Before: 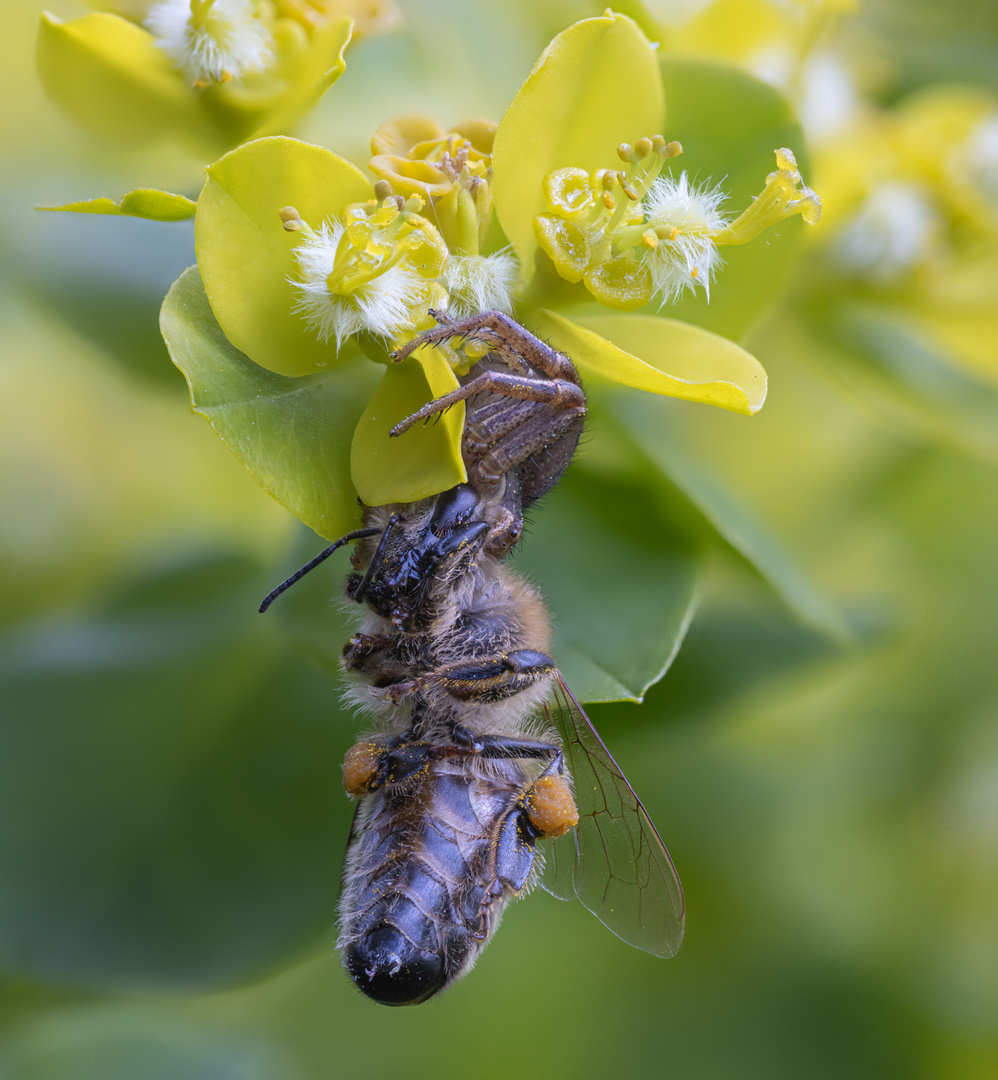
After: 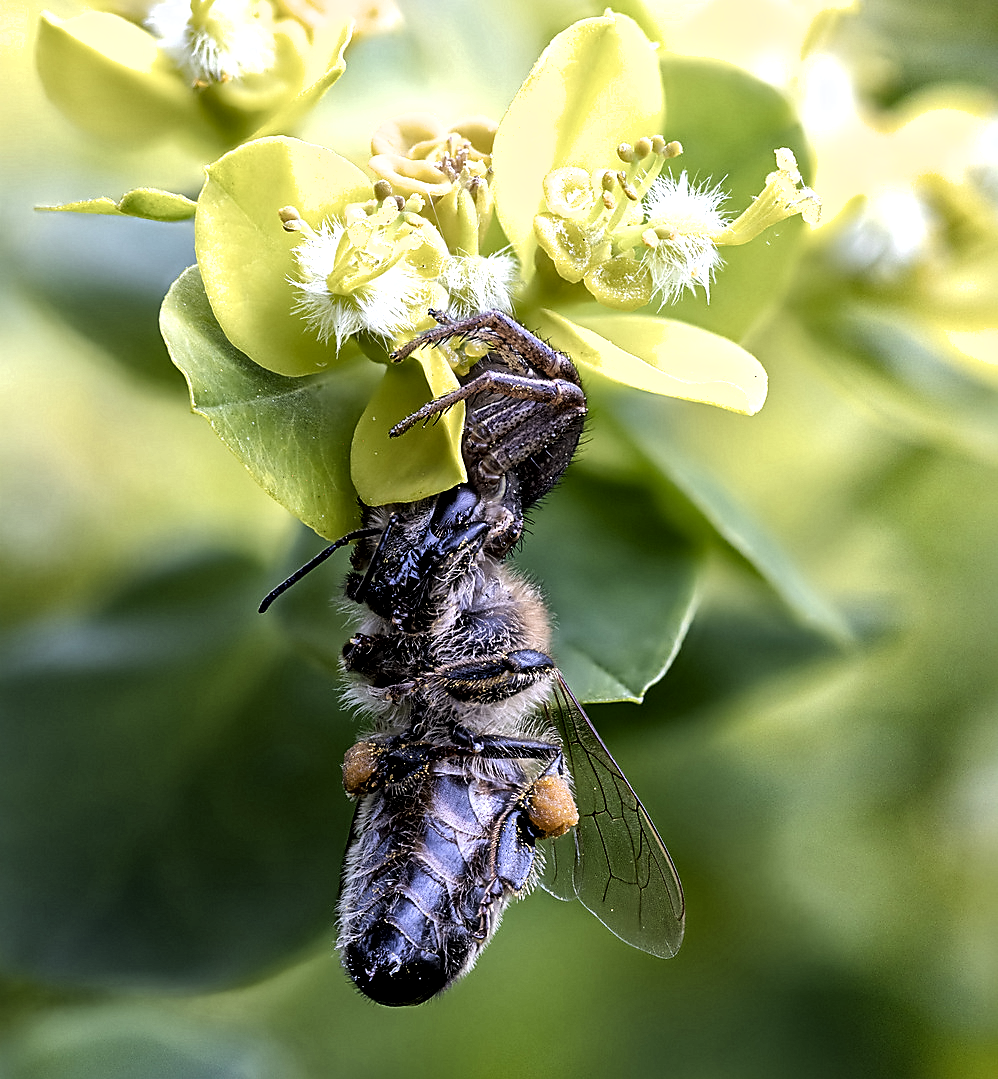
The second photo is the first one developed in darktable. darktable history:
local contrast: mode bilateral grid, contrast 19, coarseness 18, detail 163%, midtone range 0.2
sharpen: radius 1.361, amount 1.243, threshold 0.777
filmic rgb: black relative exposure -8.27 EV, white relative exposure 2.2 EV, hardness 7.12, latitude 86.45%, contrast 1.705, highlights saturation mix -3.56%, shadows ↔ highlights balance -2.29%
crop: bottom 0.059%
